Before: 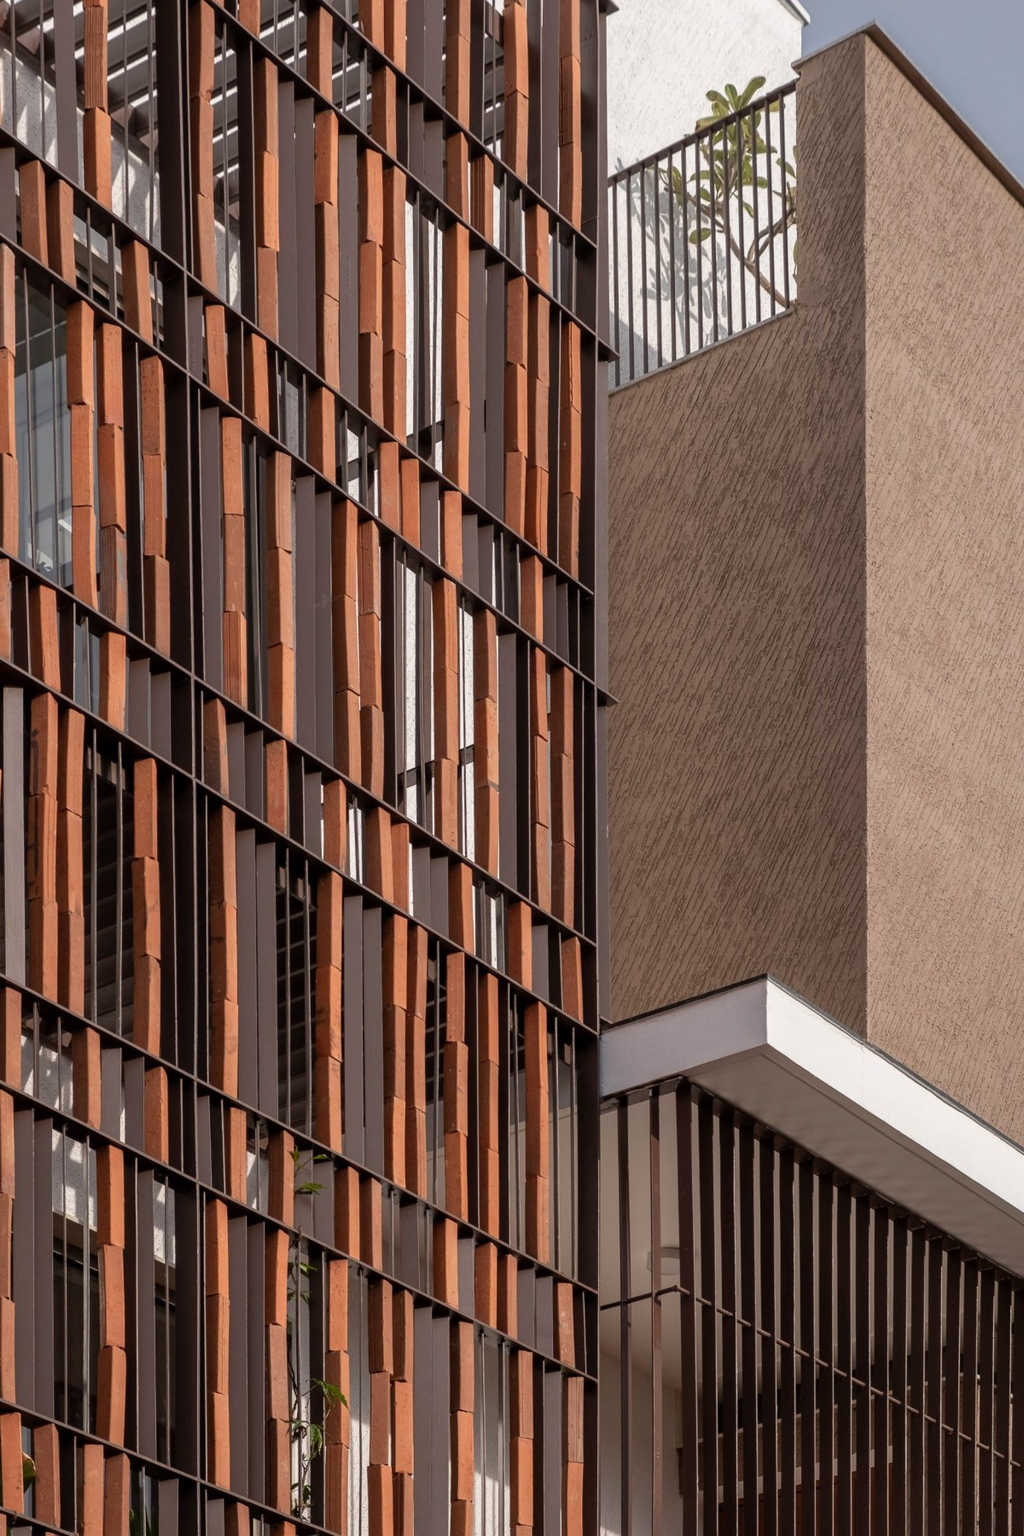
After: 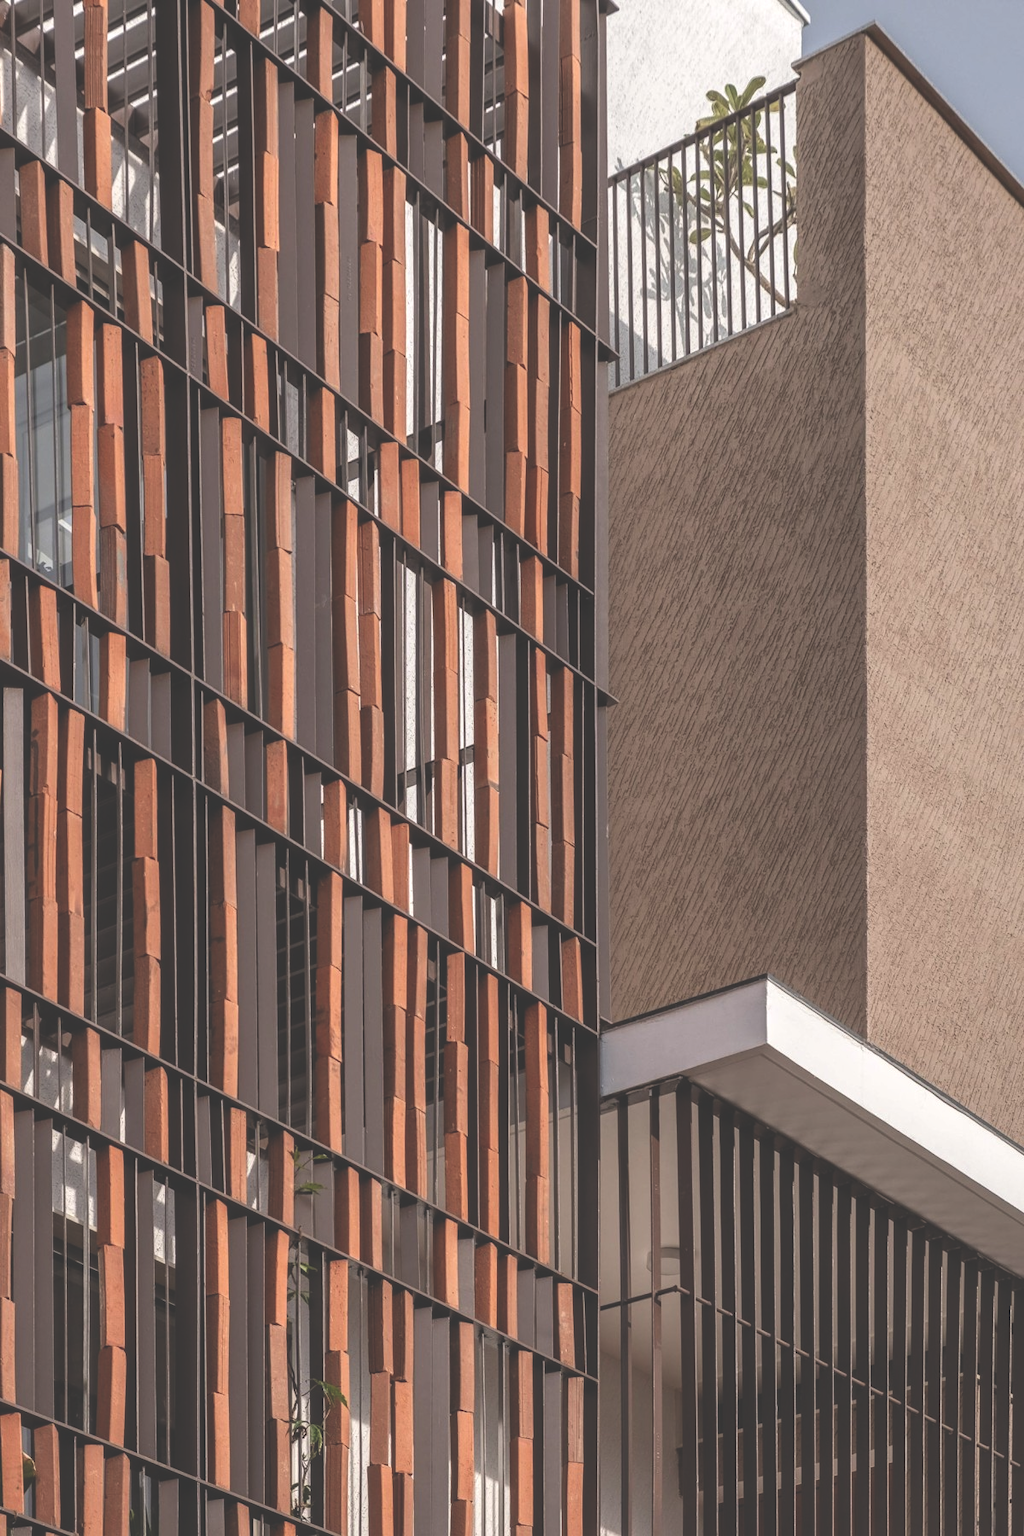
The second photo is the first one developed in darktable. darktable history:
exposure: black level correction -0.041, exposure 0.064 EV, compensate highlight preservation false
local contrast: on, module defaults
